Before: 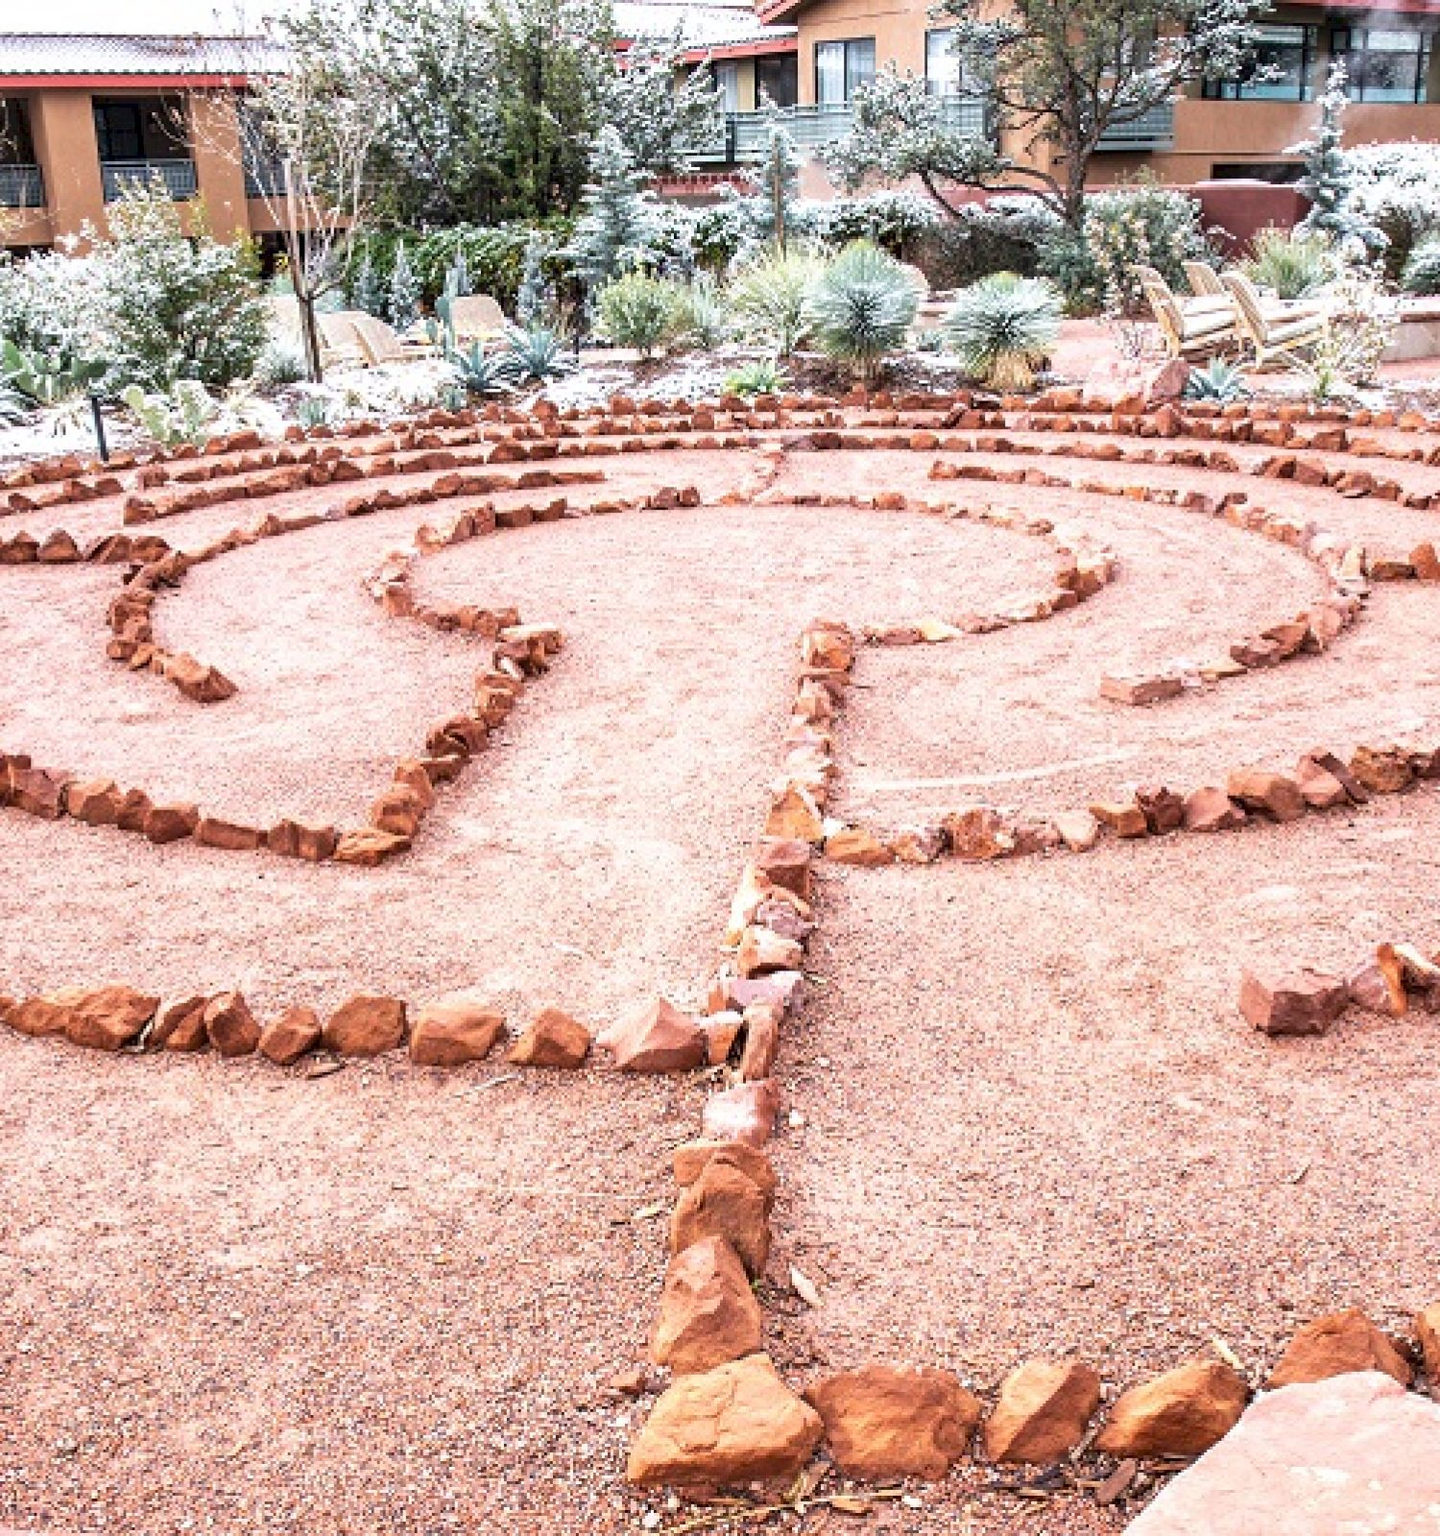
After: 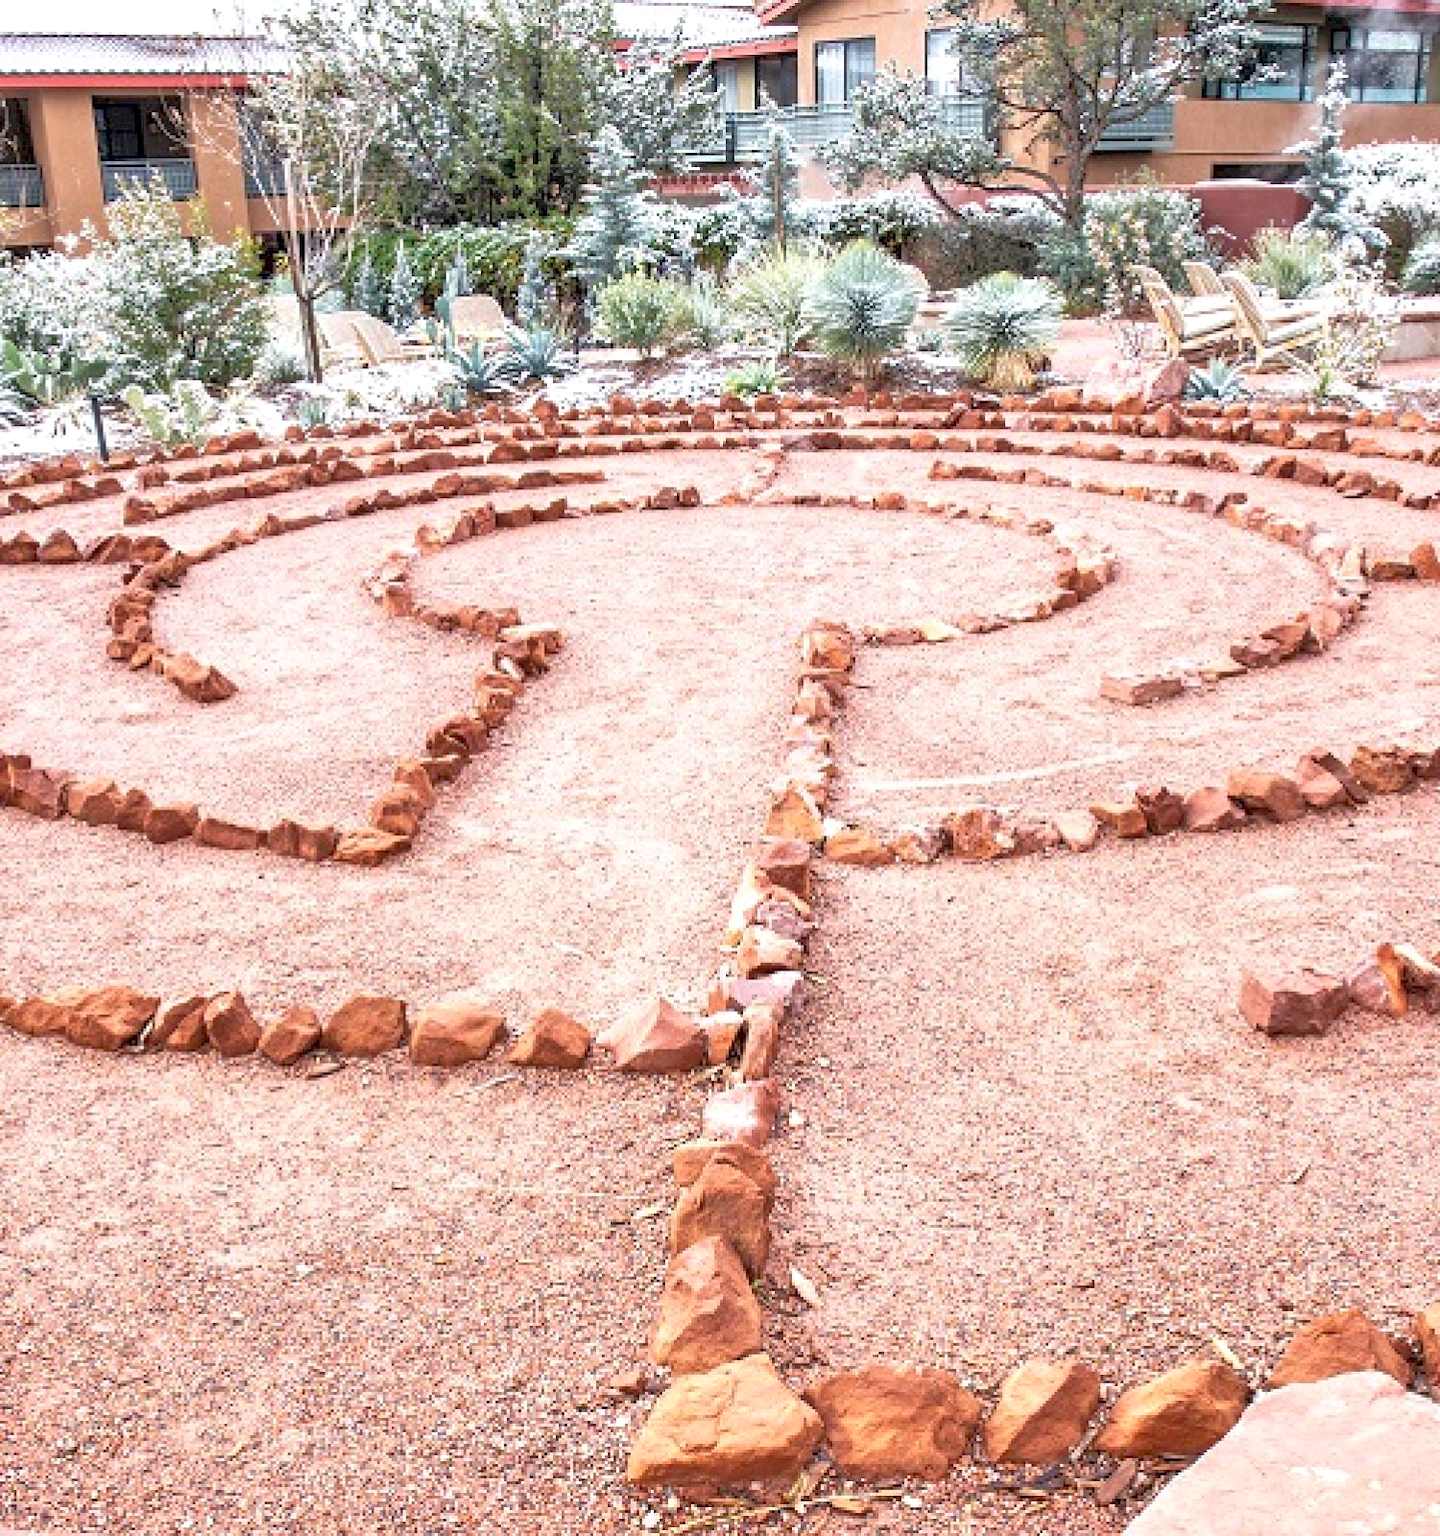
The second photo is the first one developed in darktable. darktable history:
tone equalizer: -7 EV 0.144 EV, -6 EV 0.595 EV, -5 EV 1.12 EV, -4 EV 1.36 EV, -3 EV 1.14 EV, -2 EV 0.6 EV, -1 EV 0.146 EV
shadows and highlights: shadows -10.43, white point adjustment 1.4, highlights 8.56
